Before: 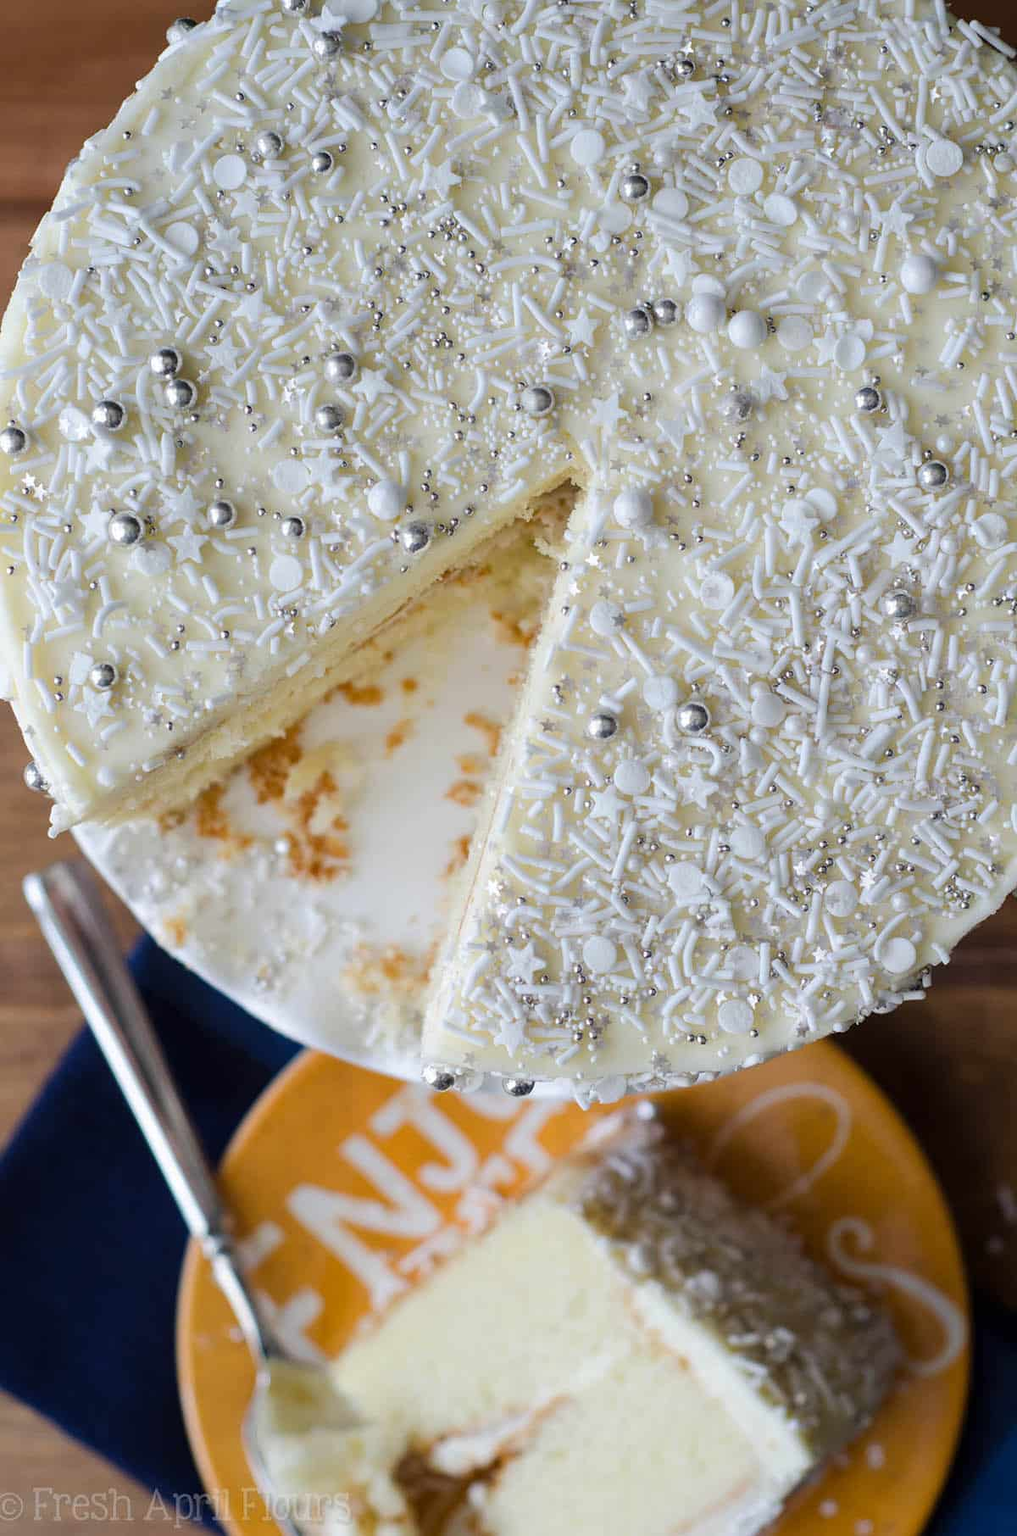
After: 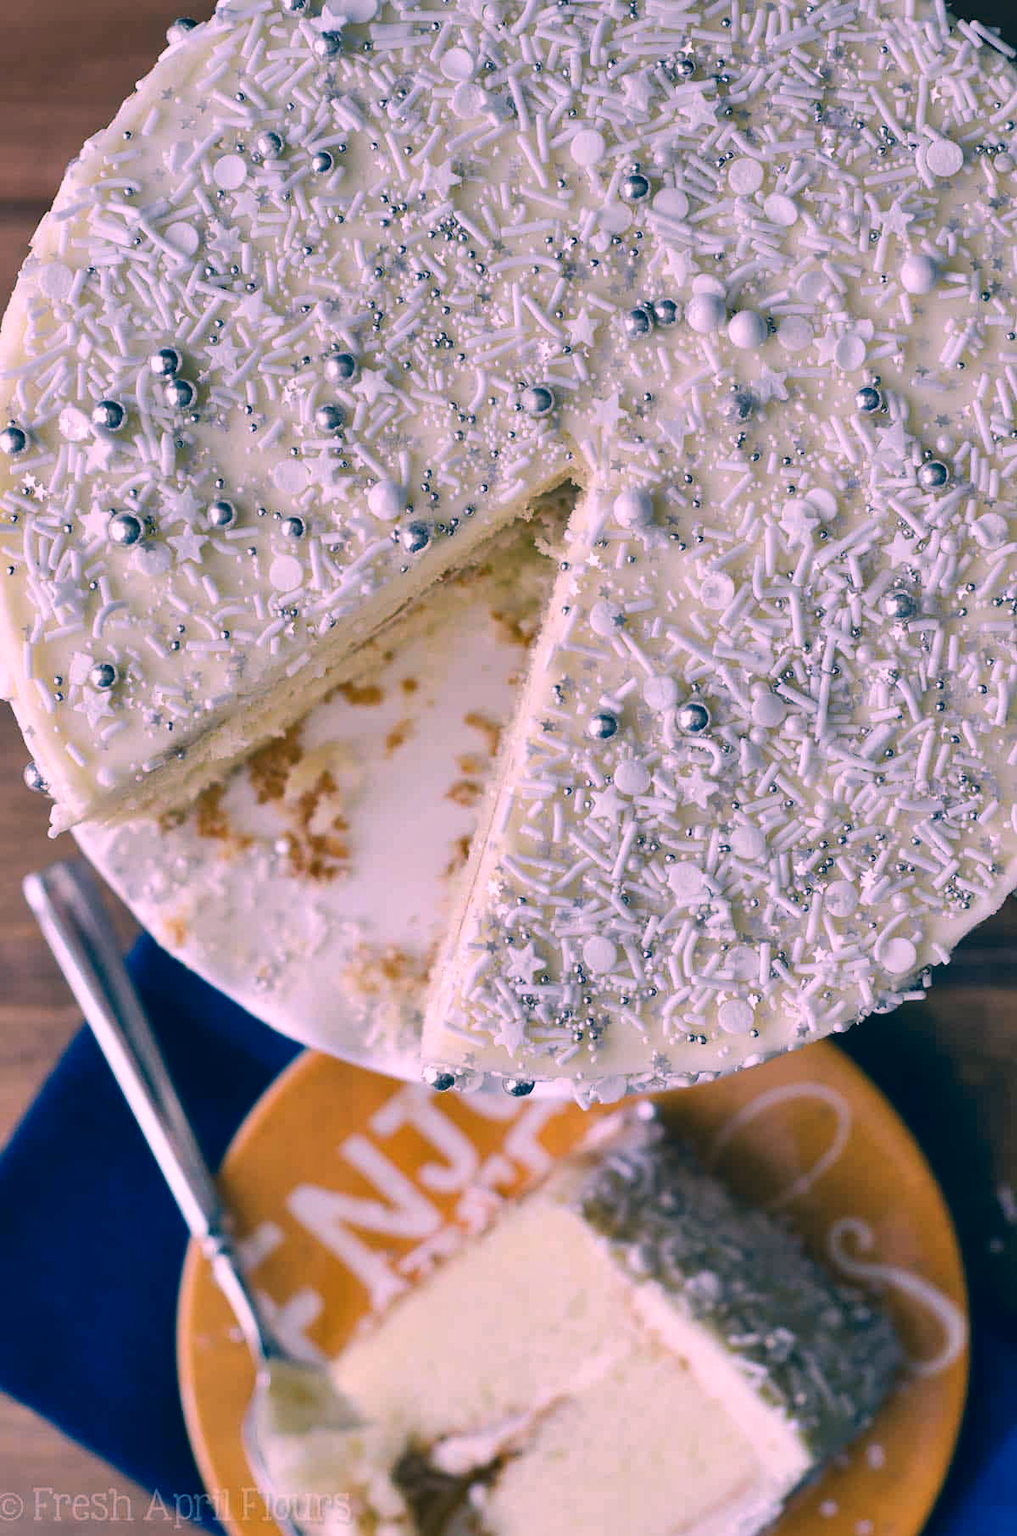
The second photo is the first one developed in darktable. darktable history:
shadows and highlights: soften with gaussian
base curve: curves: ch0 [(0, 0) (0.297, 0.298) (1, 1)], preserve colors none
contrast brightness saturation: contrast 0.1, saturation -0.289
color correction: highlights a* 16.93, highlights b* 0.275, shadows a* -14.64, shadows b* -14.52, saturation 1.5
